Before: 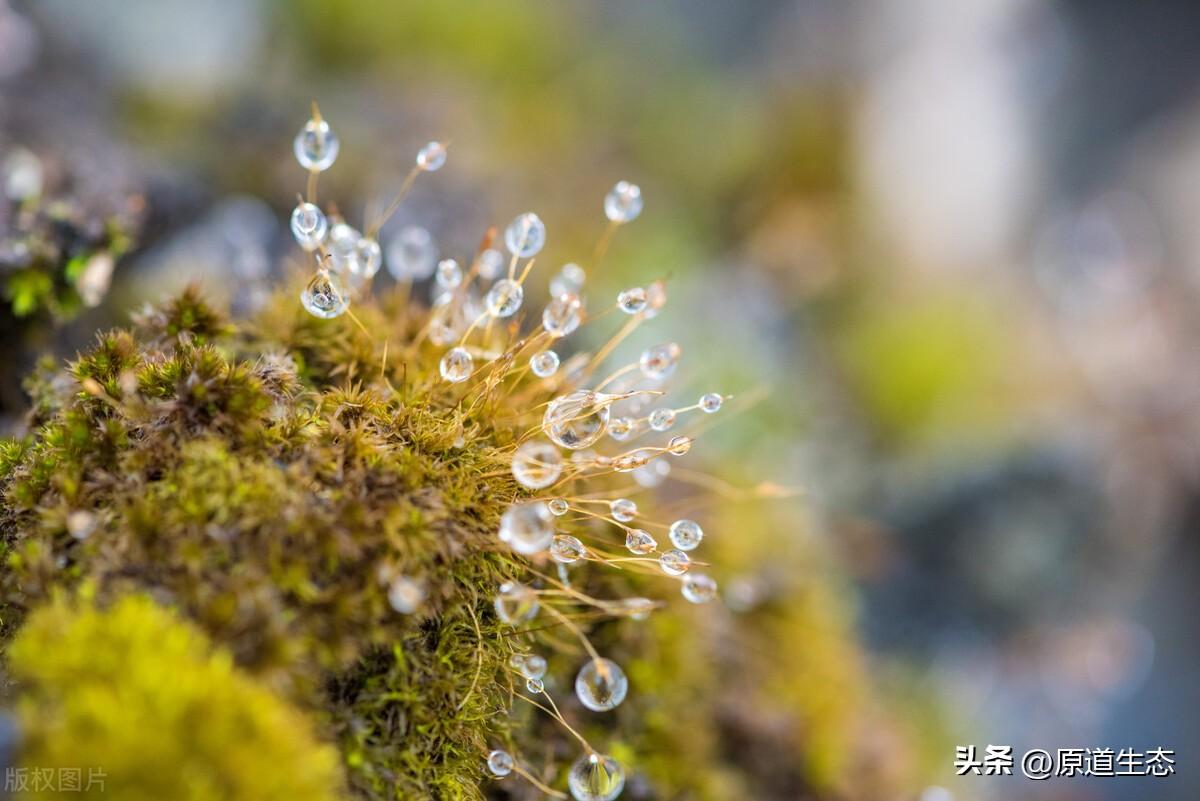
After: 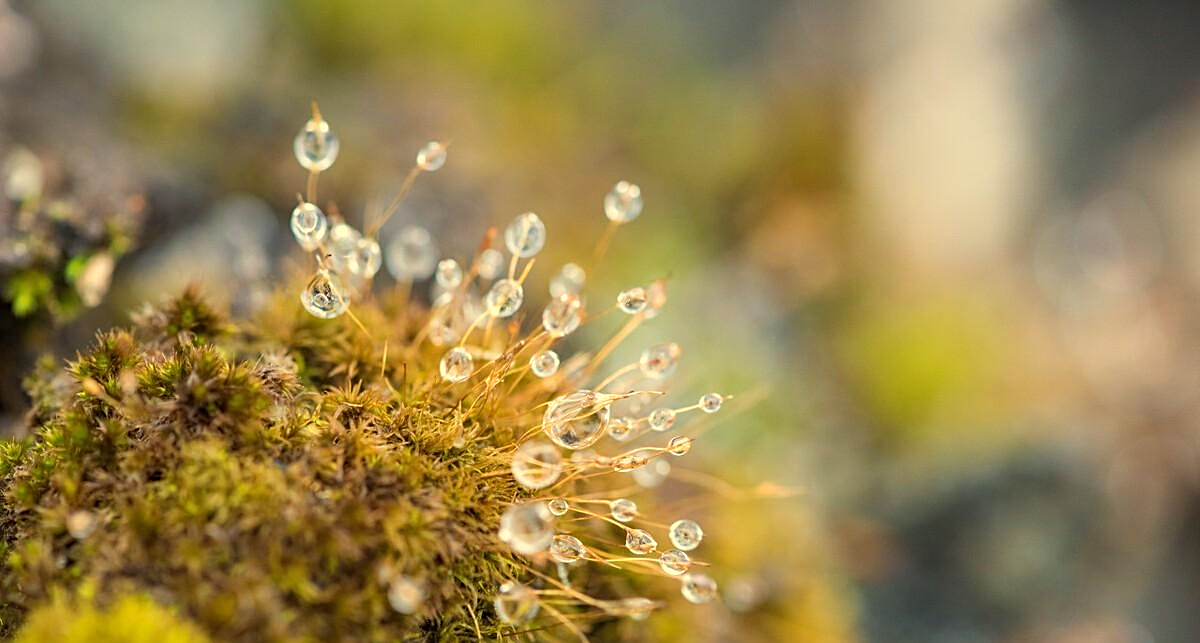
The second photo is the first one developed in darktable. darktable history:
sharpen: on, module defaults
crop: bottom 19.644%
white balance: red 1.08, blue 0.791
